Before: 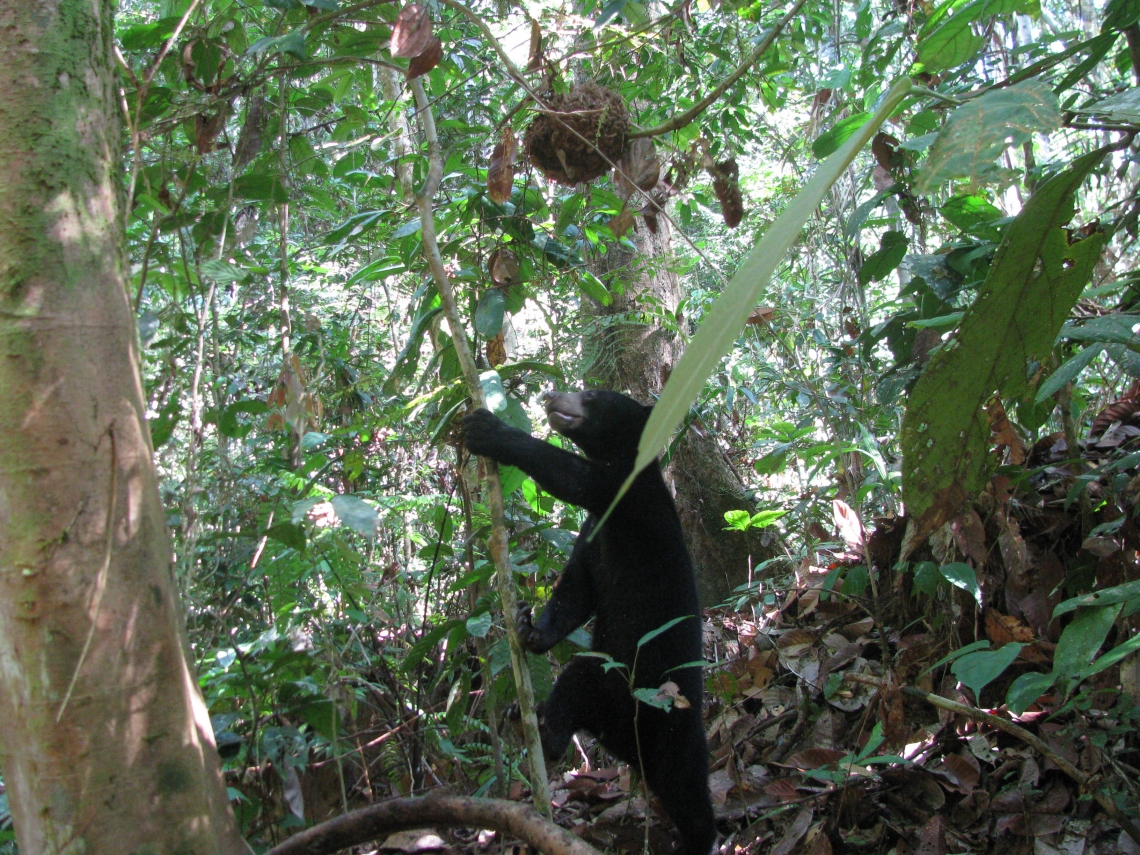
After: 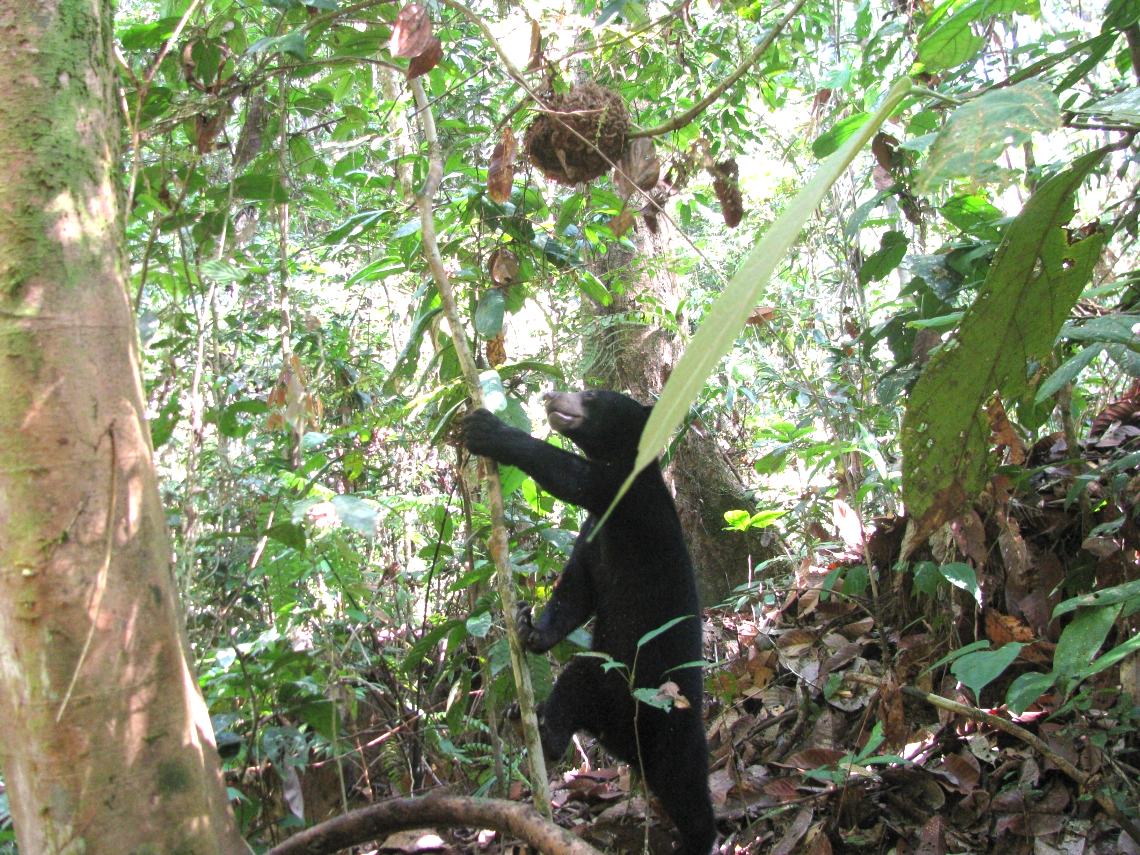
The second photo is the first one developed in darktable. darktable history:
exposure: black level correction 0, exposure 1 EV, compensate exposure bias true, compensate highlight preservation false
color correction: highlights a* 5.81, highlights b* 4.84
